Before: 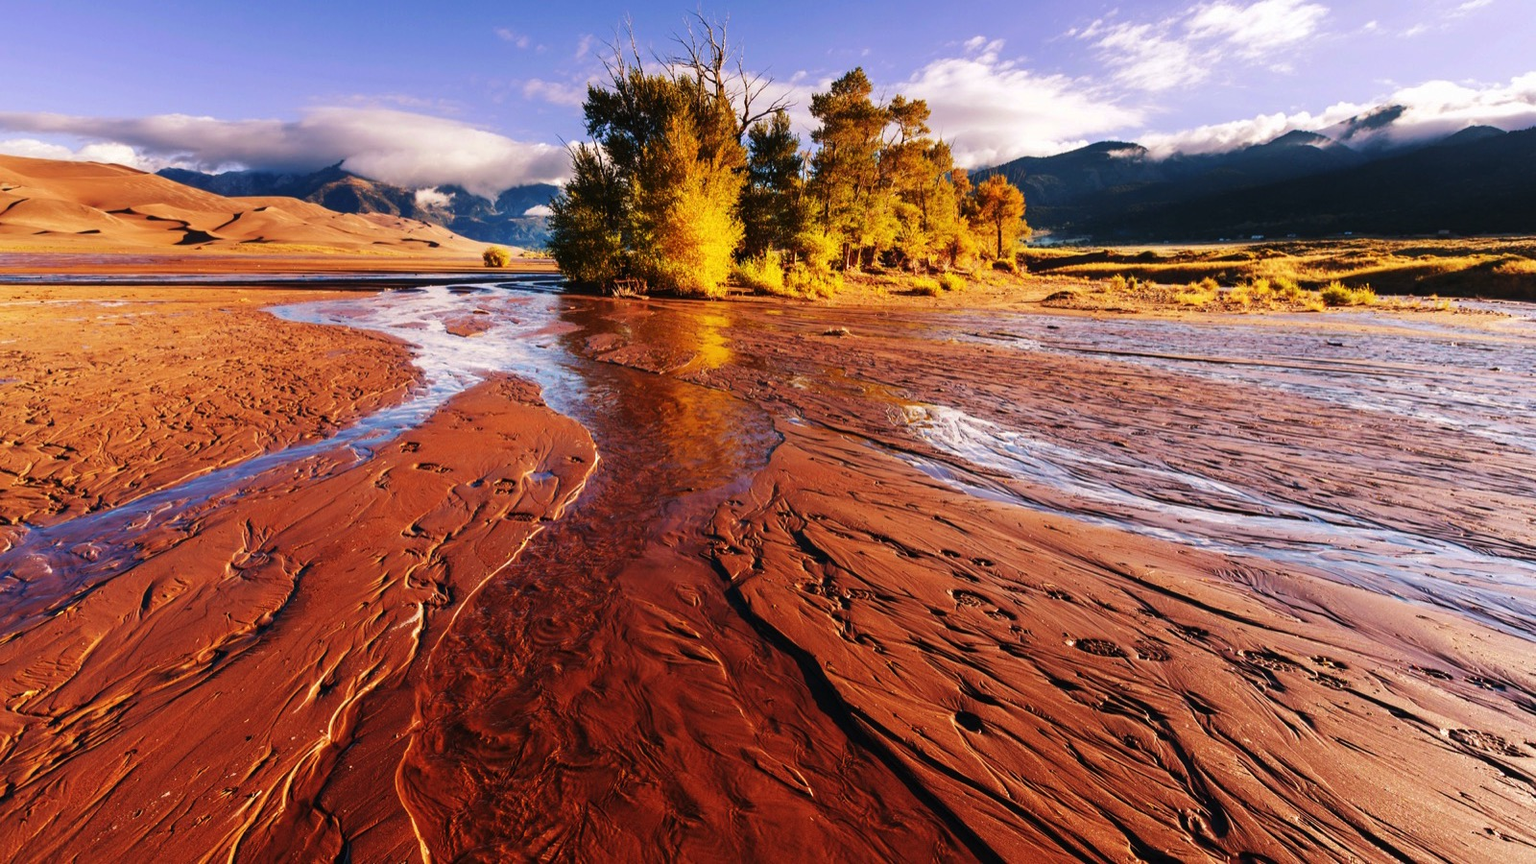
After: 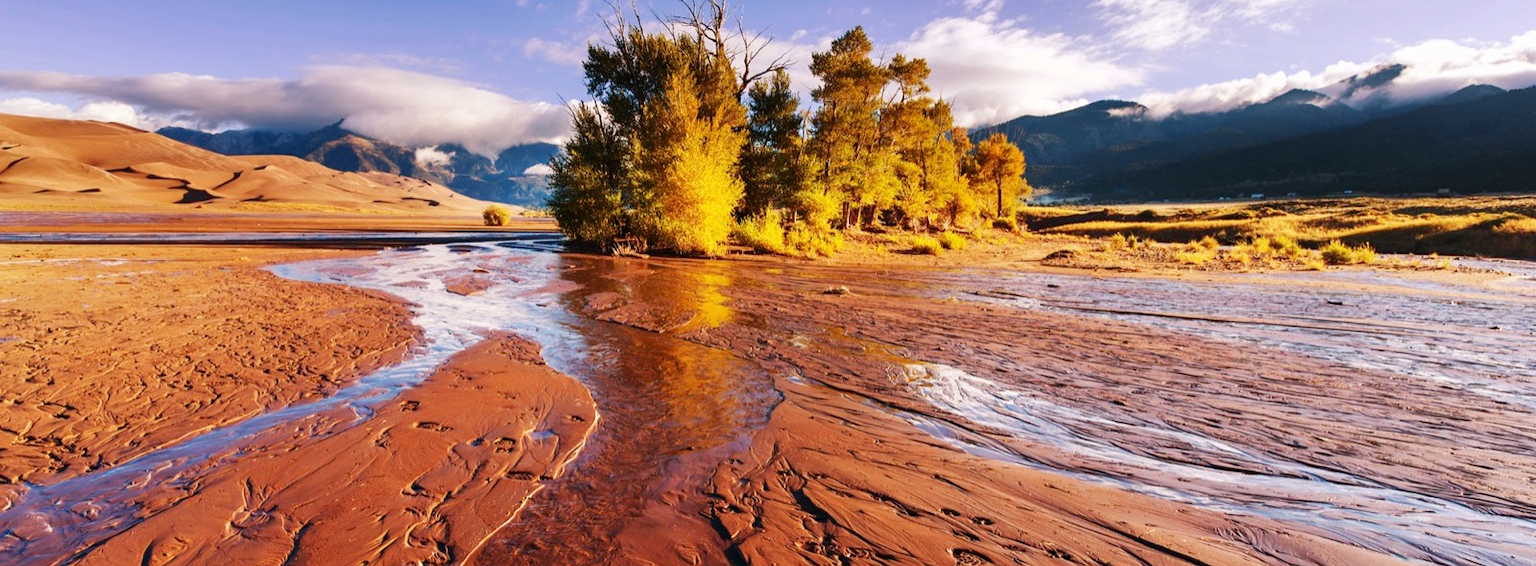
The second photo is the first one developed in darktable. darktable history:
crop and rotate: top 4.848%, bottom 29.503%
shadows and highlights: low approximation 0.01, soften with gaussian
